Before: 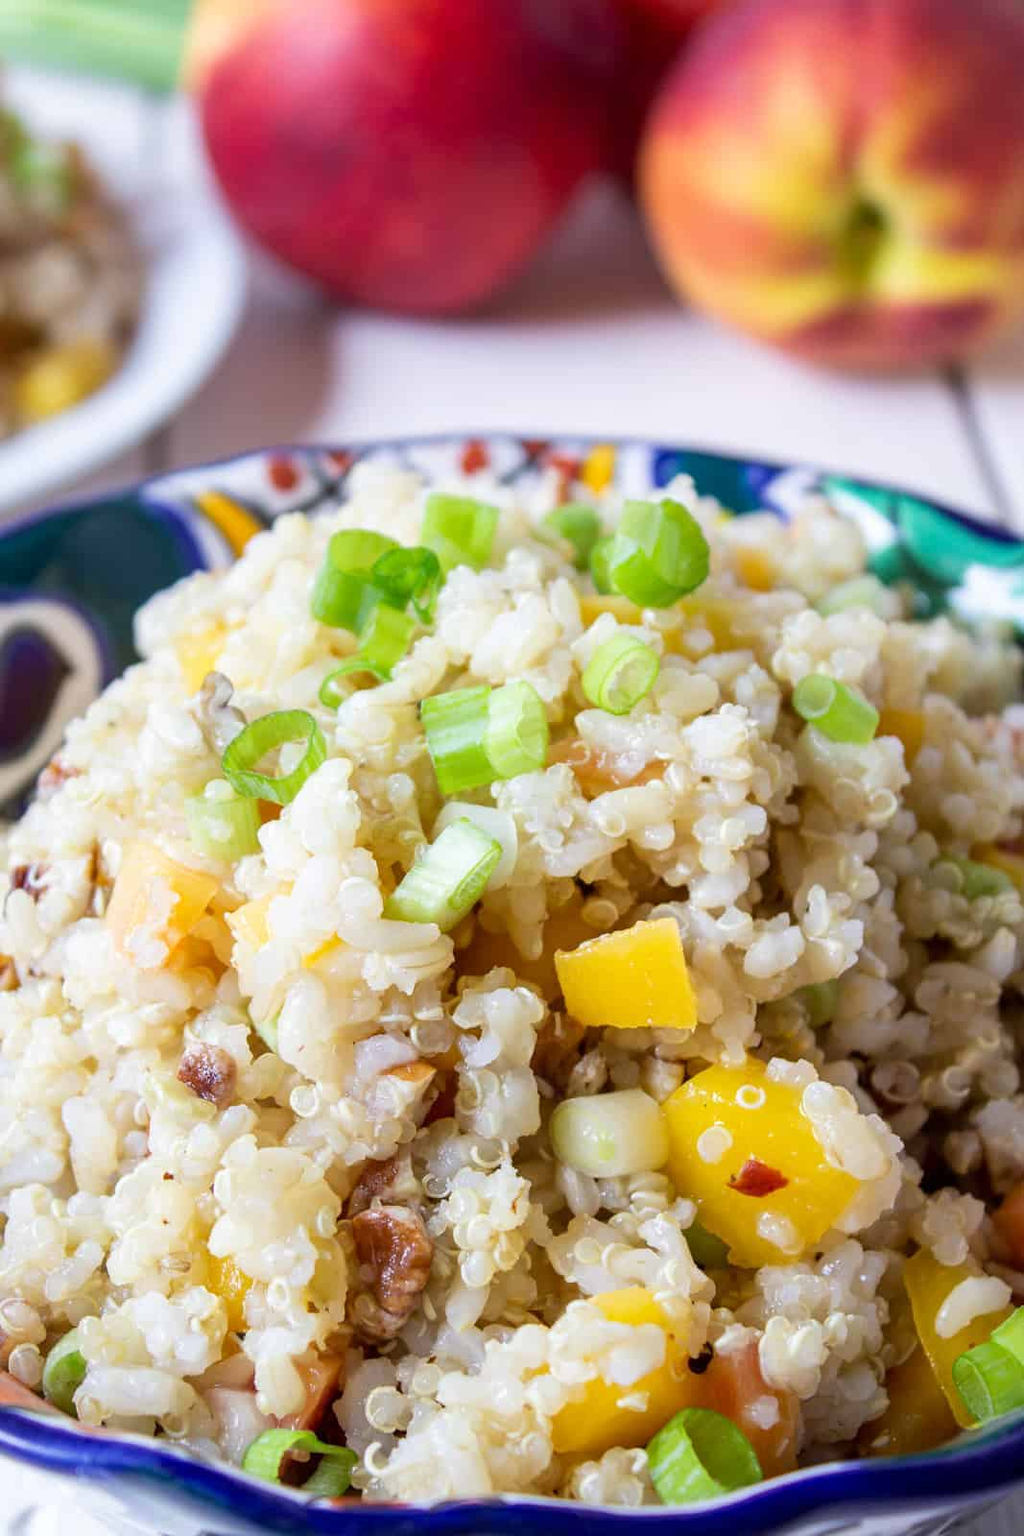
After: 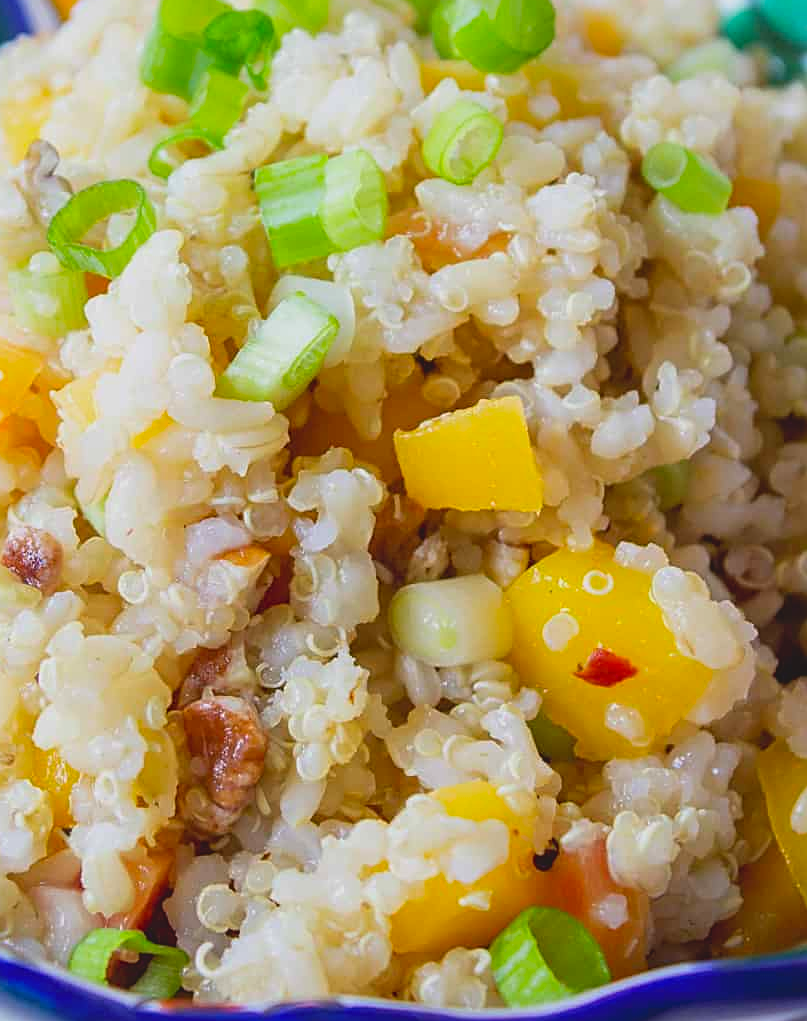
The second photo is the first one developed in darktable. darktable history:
crop and rotate: left 17.299%, top 35.115%, right 7.015%, bottom 1.024%
sharpen: on, module defaults
contrast brightness saturation: contrast -0.19, saturation 0.19
